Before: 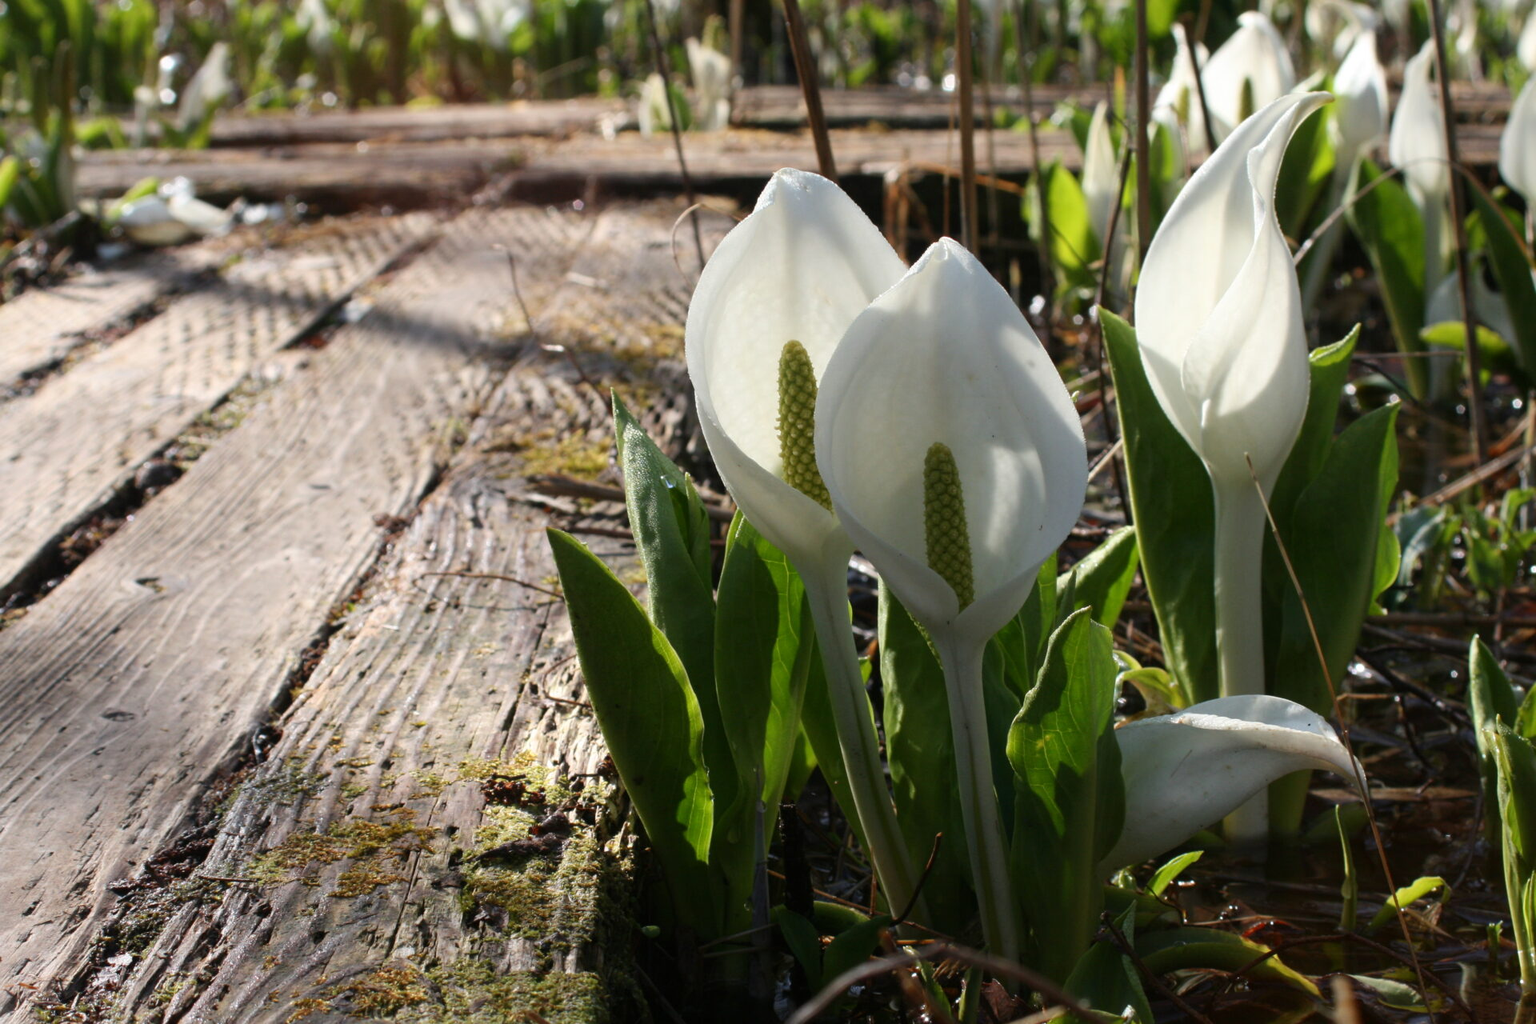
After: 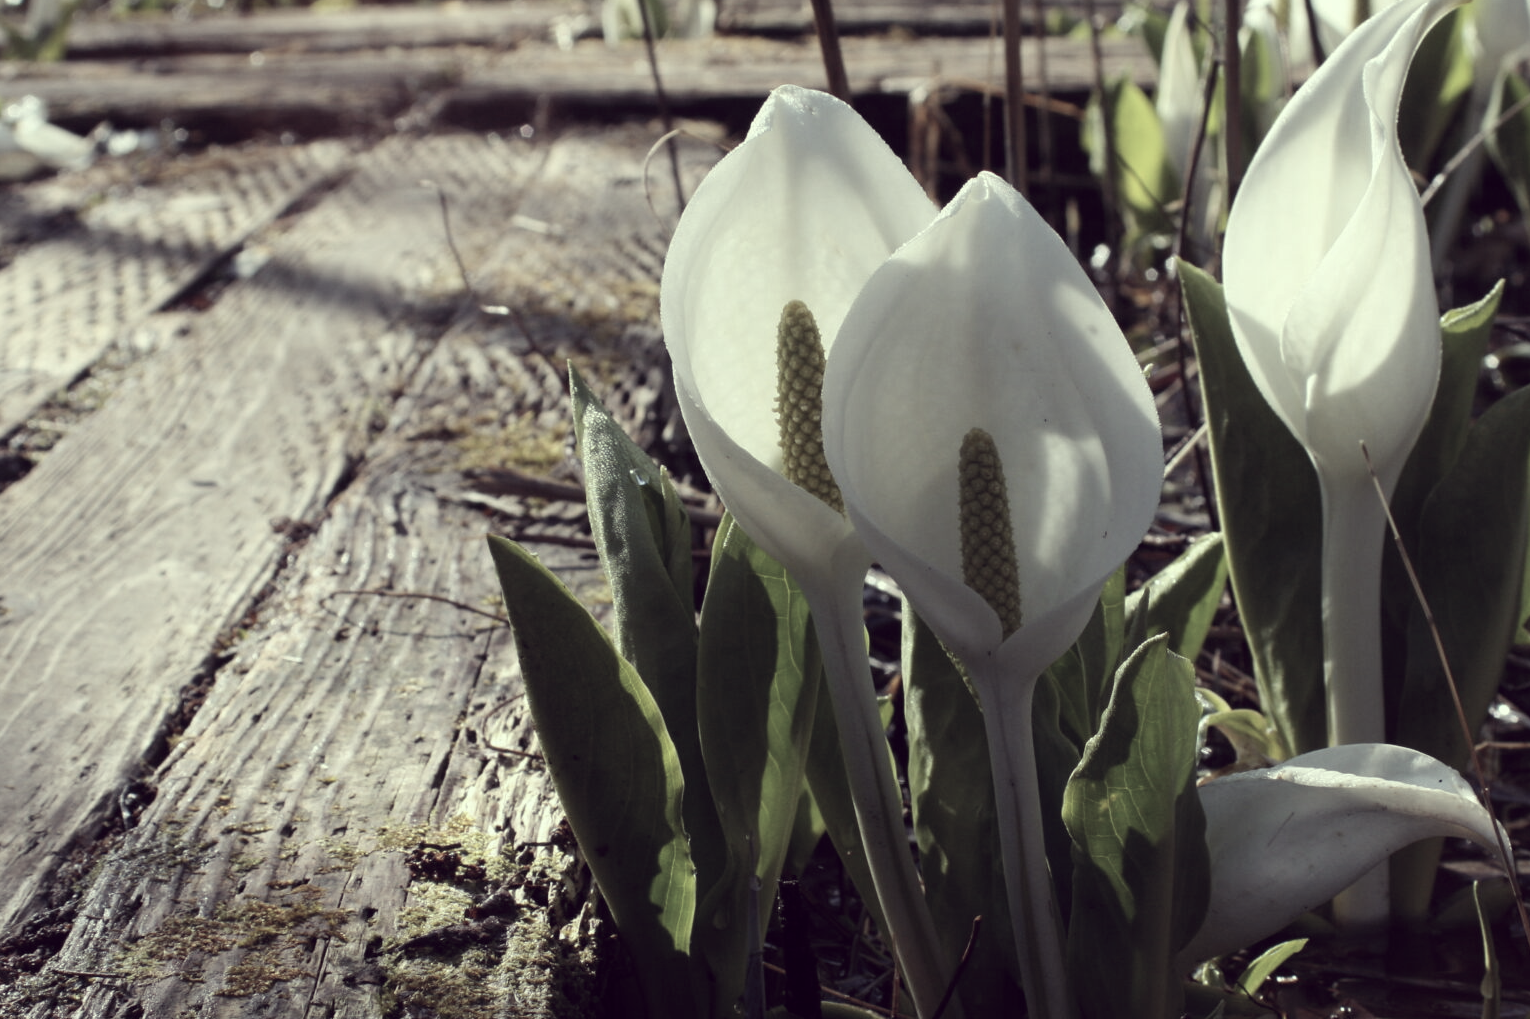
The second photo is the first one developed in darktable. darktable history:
color balance rgb: shadows lift › luminance -19.987%, highlights gain › chroma 1.573%, highlights gain › hue 55.11°, perceptual saturation grading › global saturation 0.525%, global vibrance 9.619%
color correction: highlights a* -20.2, highlights b* 20.12, shadows a* 19.36, shadows b* -20.52, saturation 0.416
crop and rotate: left 10.221%, top 9.786%, right 10.091%, bottom 10.528%
